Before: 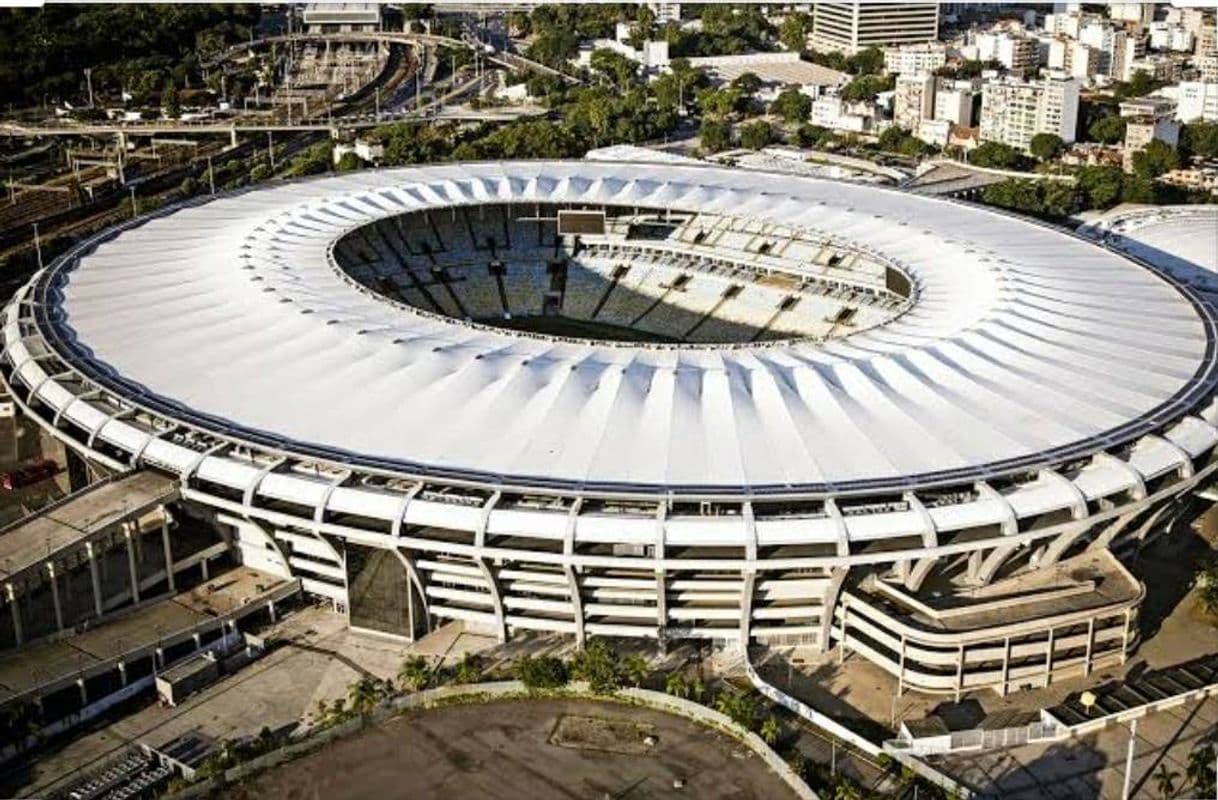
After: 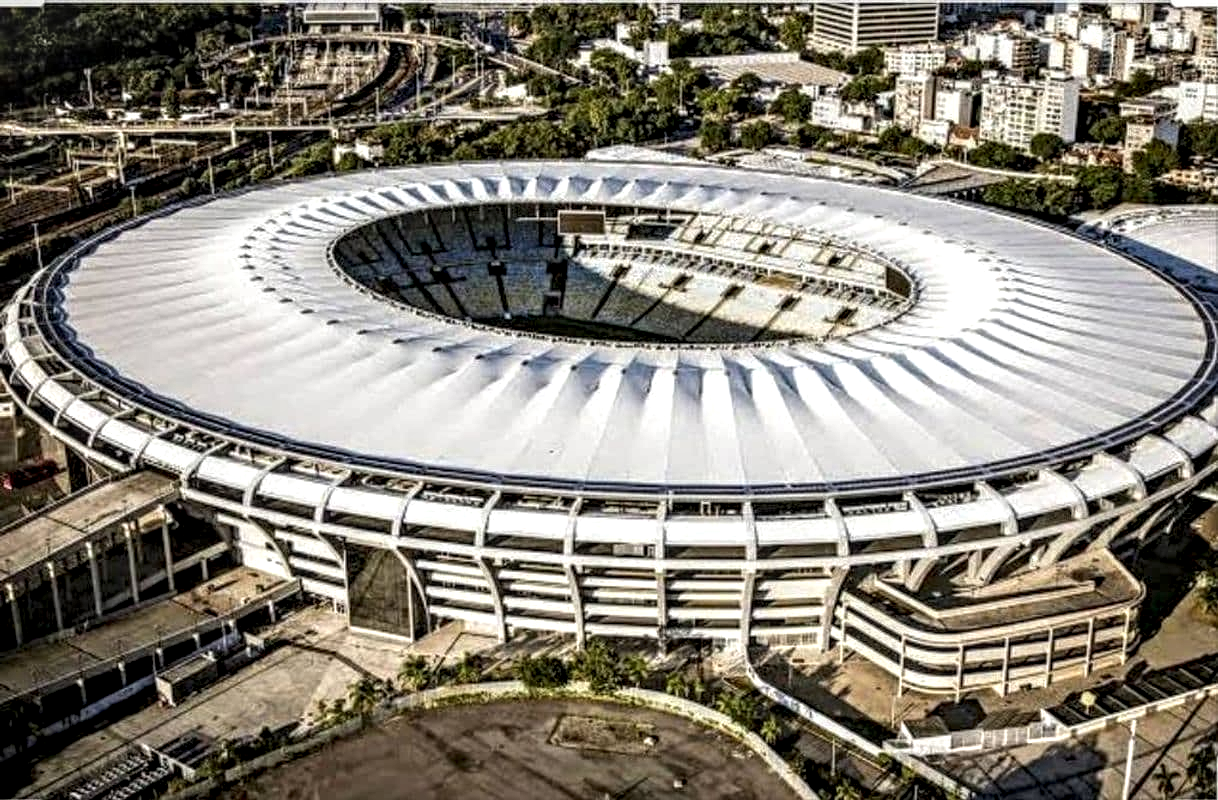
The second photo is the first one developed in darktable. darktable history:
local contrast: highlights 12%, shadows 38%, detail 184%, midtone range 0.478
